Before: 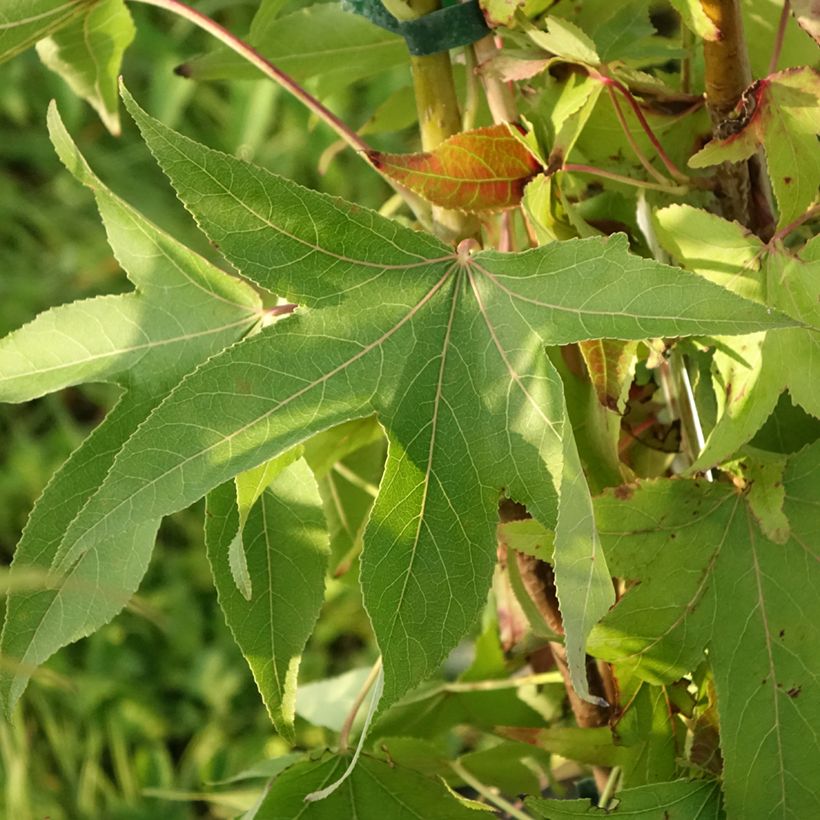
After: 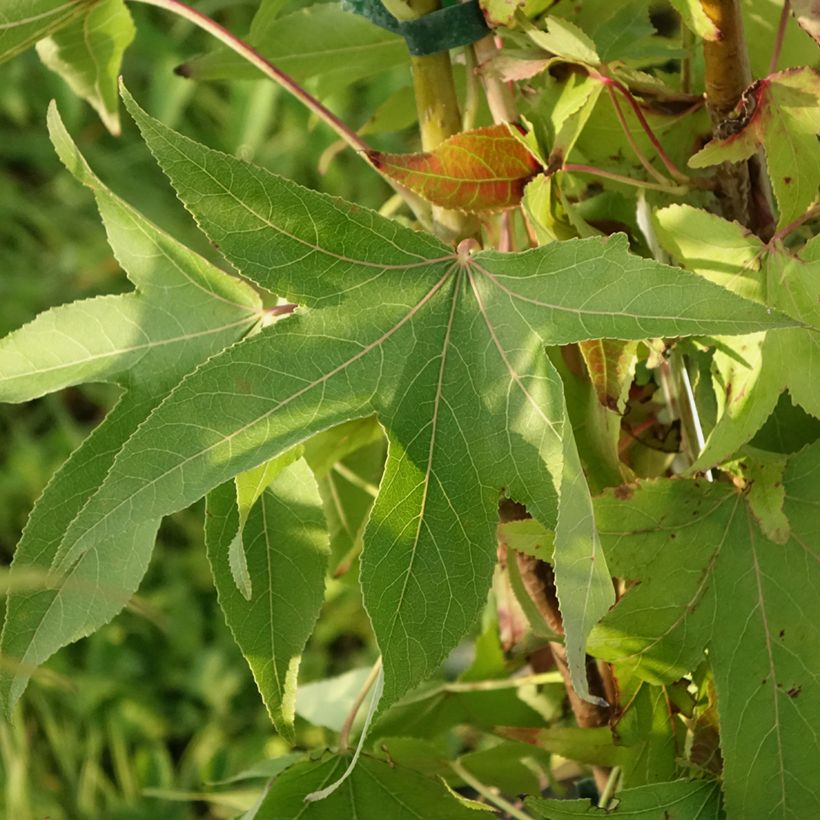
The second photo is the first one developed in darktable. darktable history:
exposure: exposure -0.157 EV, compensate highlight preservation false
tone equalizer: on, module defaults
